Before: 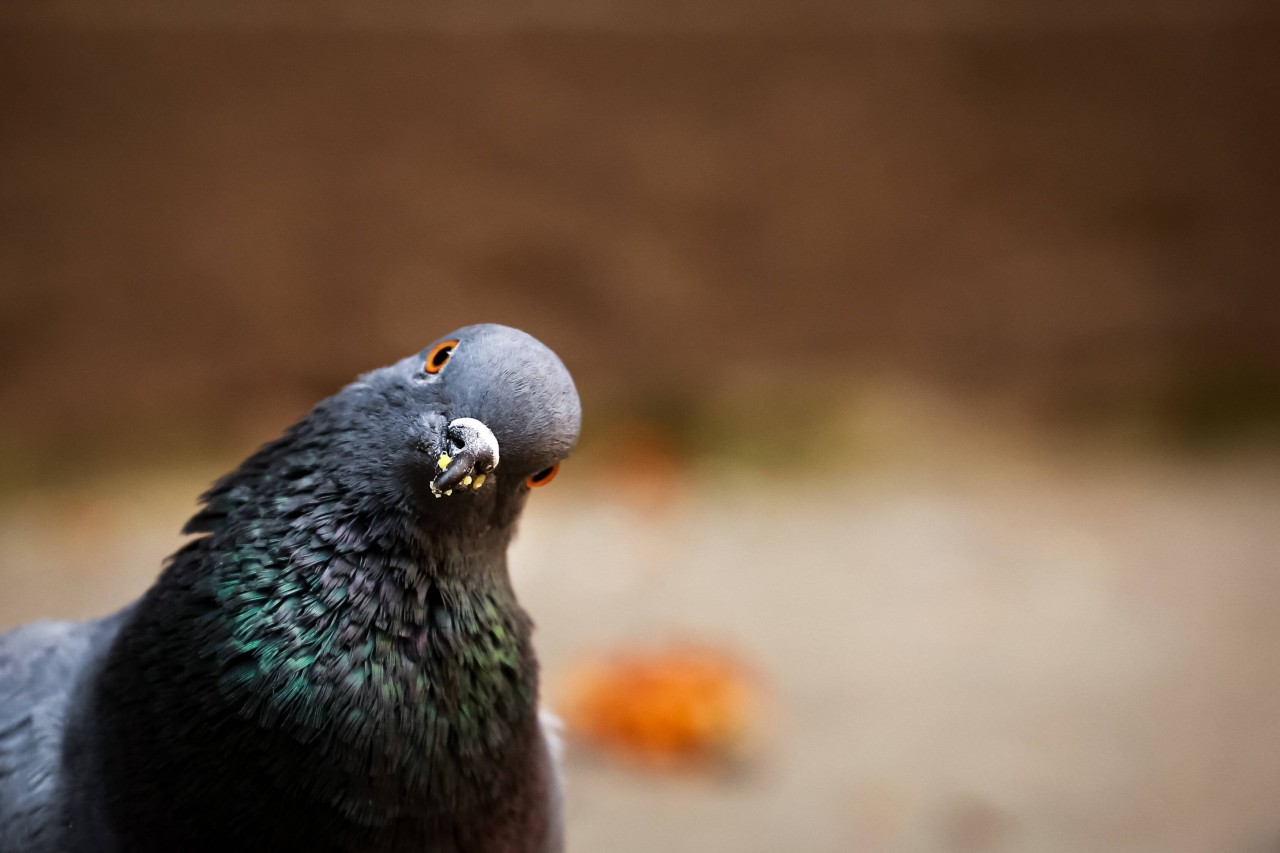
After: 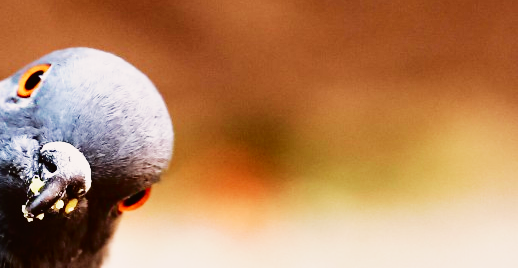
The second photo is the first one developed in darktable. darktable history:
tone curve: curves: ch0 [(0, 0.013) (0.175, 0.11) (0.337, 0.304) (0.498, 0.485) (0.78, 0.742) (0.993, 0.954)]; ch1 [(0, 0) (0.294, 0.184) (0.359, 0.34) (0.362, 0.35) (0.43, 0.41) (0.469, 0.463) (0.495, 0.502) (0.54, 0.563) (0.612, 0.641) (1, 1)]; ch2 [(0, 0) (0.44, 0.437) (0.495, 0.502) (0.524, 0.534) (0.557, 0.56) (0.634, 0.654) (0.728, 0.722) (1, 1)], color space Lab, independent channels, preserve colors none
contrast brightness saturation: saturation -0.064
crop: left 31.895%, top 32.358%, right 27.632%, bottom 36.143%
base curve: curves: ch0 [(0, 0) (0.007, 0.004) (0.027, 0.03) (0.046, 0.07) (0.207, 0.54) (0.442, 0.872) (0.673, 0.972) (1, 1)], preserve colors none
